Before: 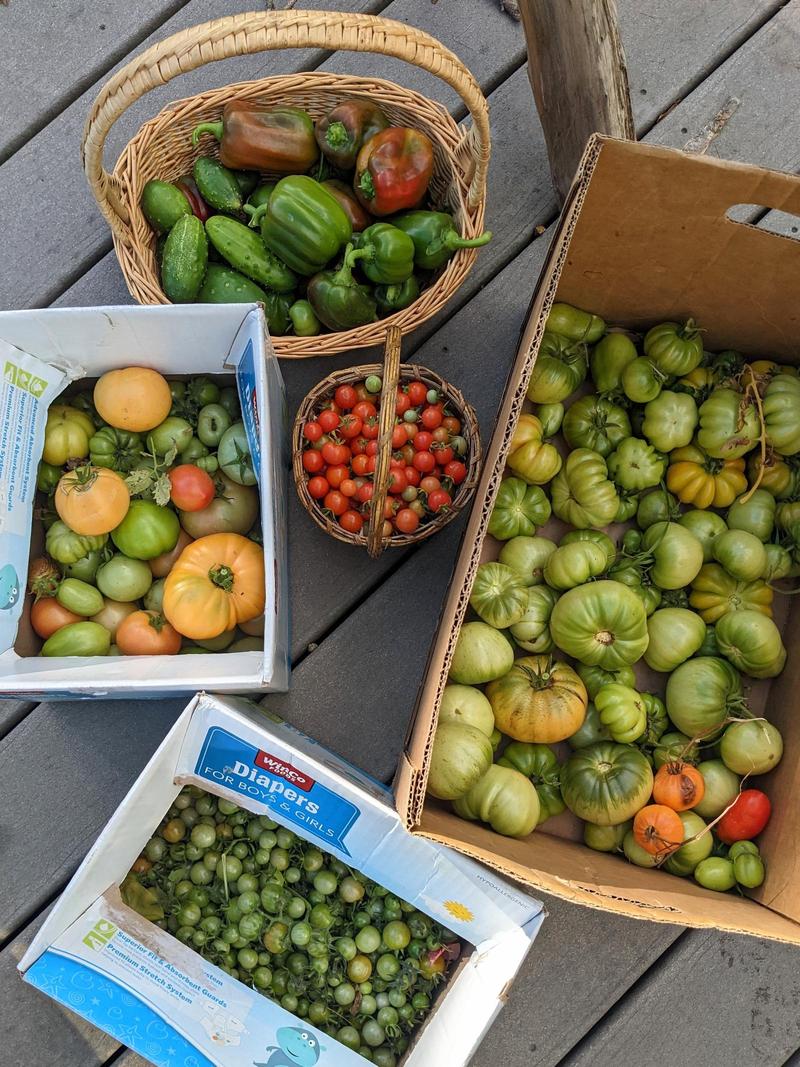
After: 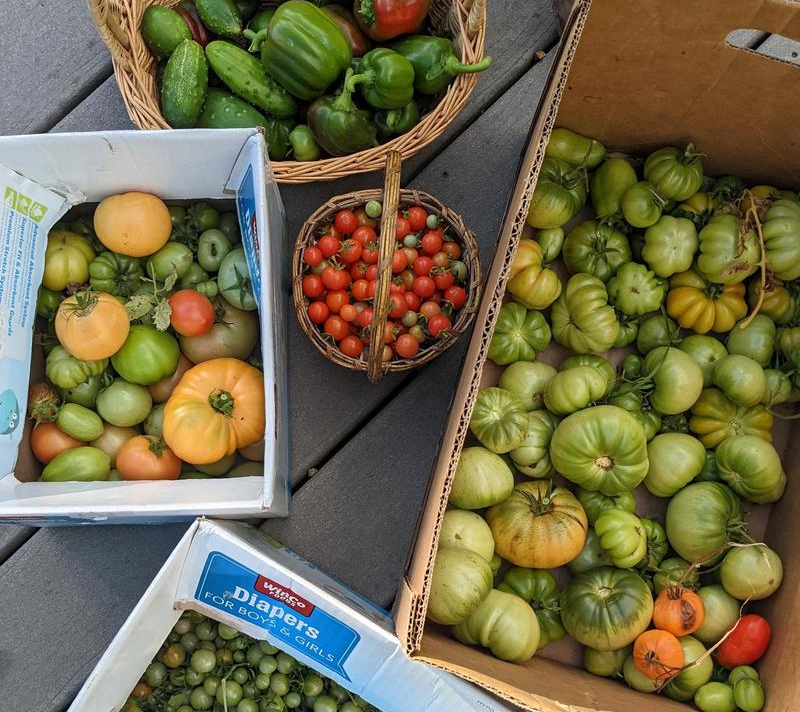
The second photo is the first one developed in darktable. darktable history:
crop: top 16.469%, bottom 16.778%
